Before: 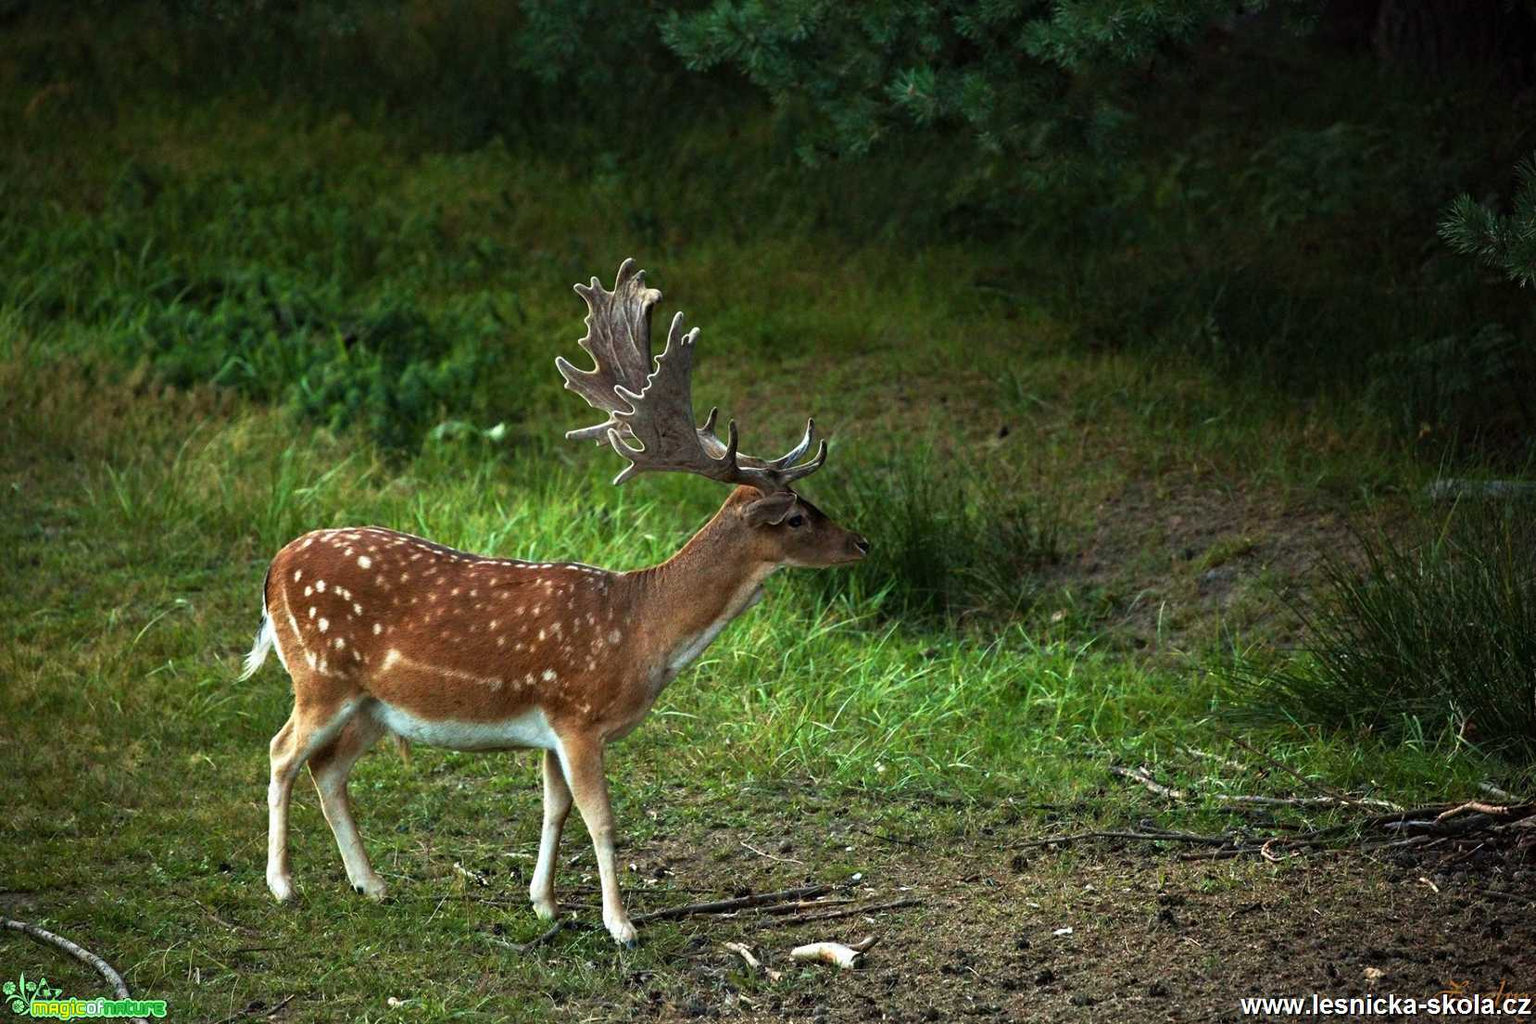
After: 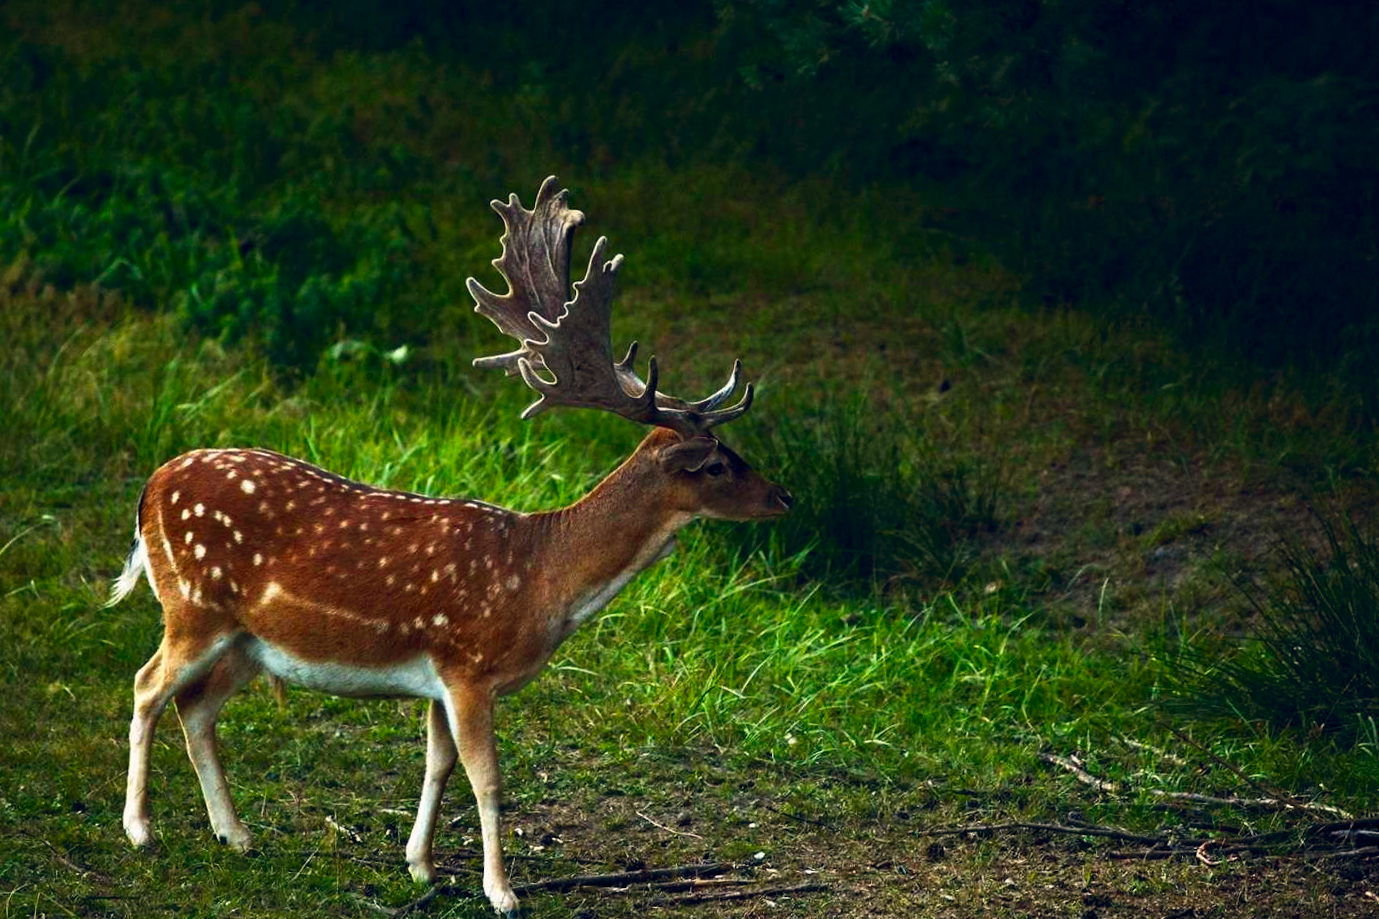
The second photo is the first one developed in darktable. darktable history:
color balance rgb: shadows lift › hue 87.51°, highlights gain › chroma 1.35%, highlights gain › hue 55.1°, global offset › chroma 0.13%, global offset › hue 253.66°, perceptual saturation grading › global saturation 16.38%
crop and rotate: angle -3.27°, left 5.211%, top 5.211%, right 4.607%, bottom 4.607%
contrast brightness saturation: contrast 0.07, brightness -0.14, saturation 0.11
